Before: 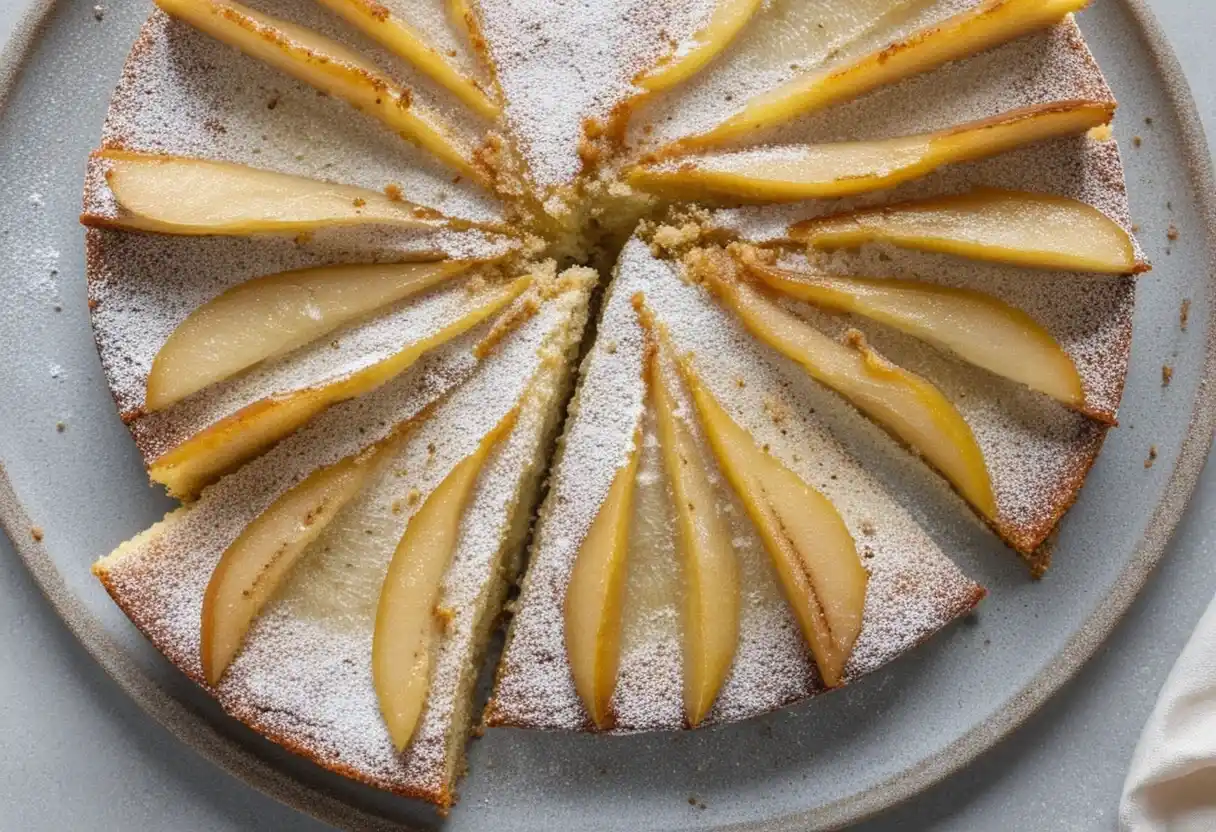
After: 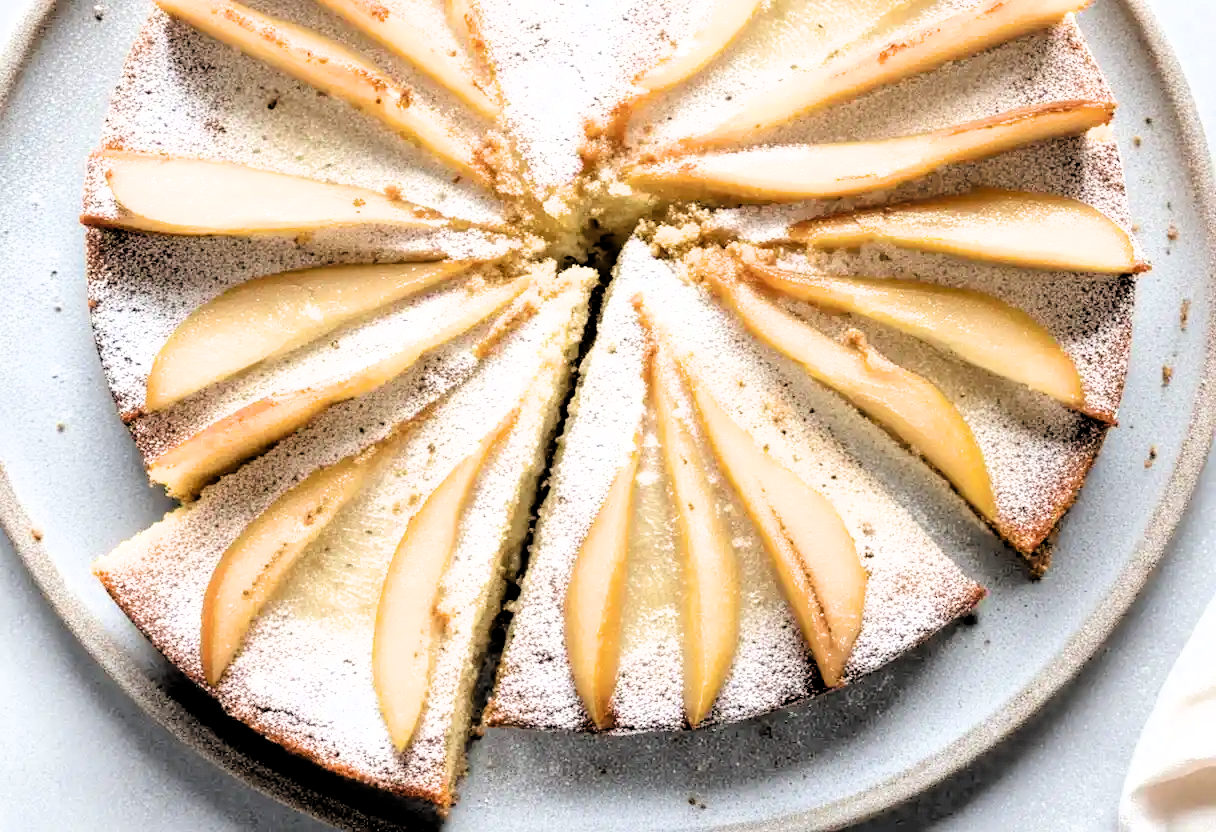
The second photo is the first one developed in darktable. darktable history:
filmic rgb: middle gray luminance 13.55%, black relative exposure -1.83 EV, white relative exposure 3.11 EV, target black luminance 0%, hardness 1.82, latitude 58.46%, contrast 1.72, highlights saturation mix 3.67%, shadows ↔ highlights balance -36.97%
exposure: black level correction 0, exposure 1 EV, compensate highlight preservation false
